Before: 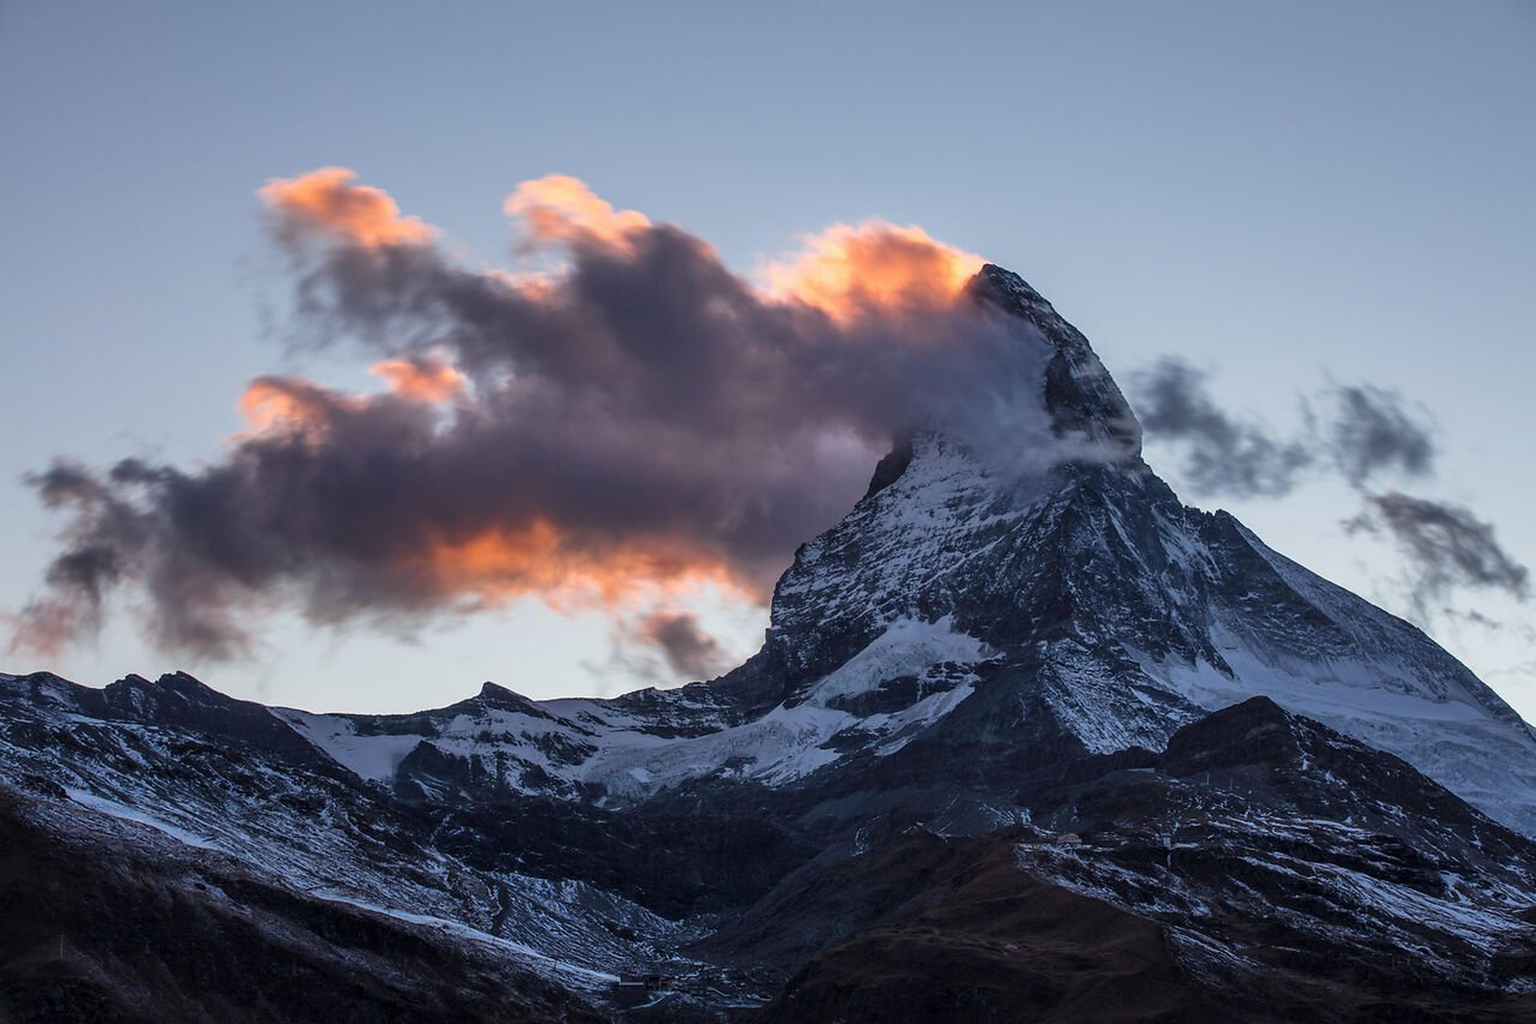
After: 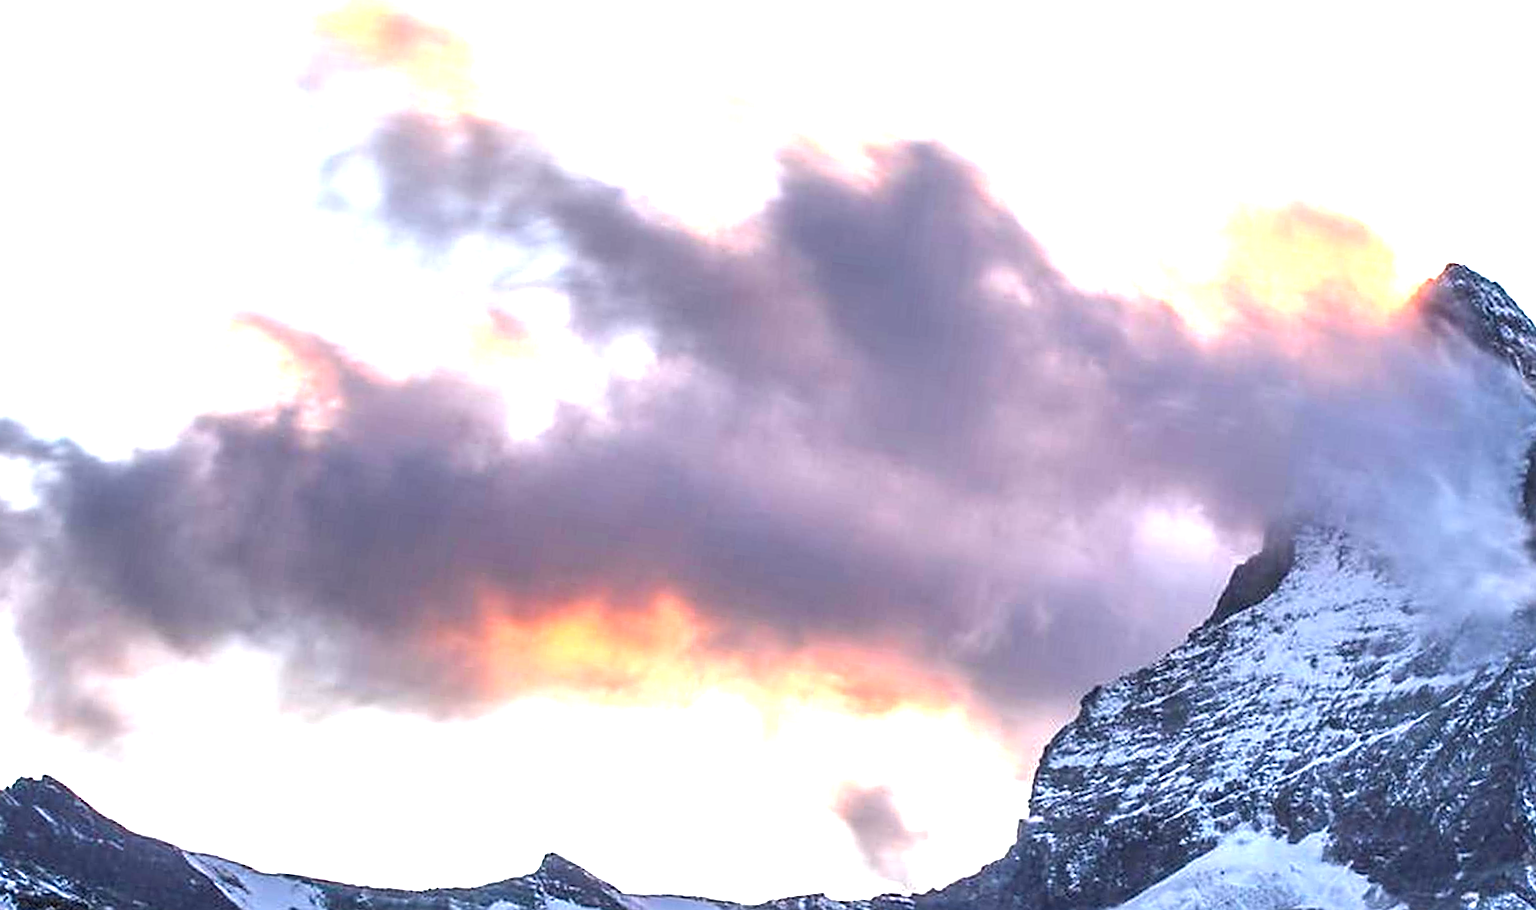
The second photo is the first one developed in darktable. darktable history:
tone equalizer: edges refinement/feathering 500, mask exposure compensation -1.57 EV, preserve details no
crop and rotate: angle -6.72°, left 1.972%, top 6.685%, right 27.386%, bottom 30.443%
exposure: black level correction 0, exposure 2.104 EV, compensate highlight preservation false
sharpen: on, module defaults
